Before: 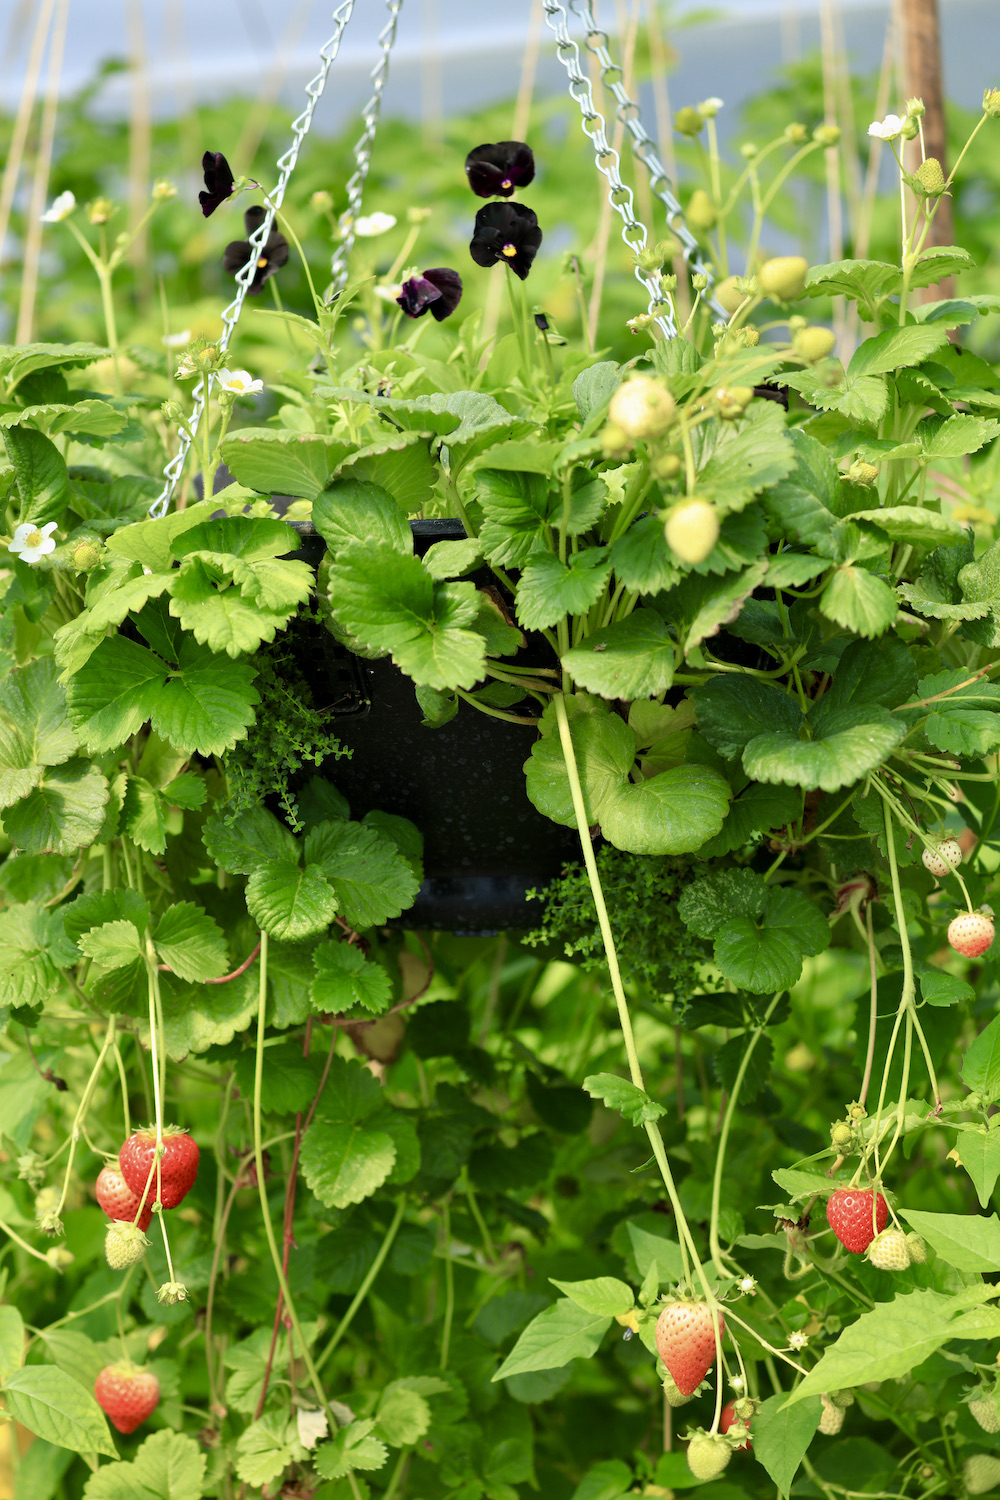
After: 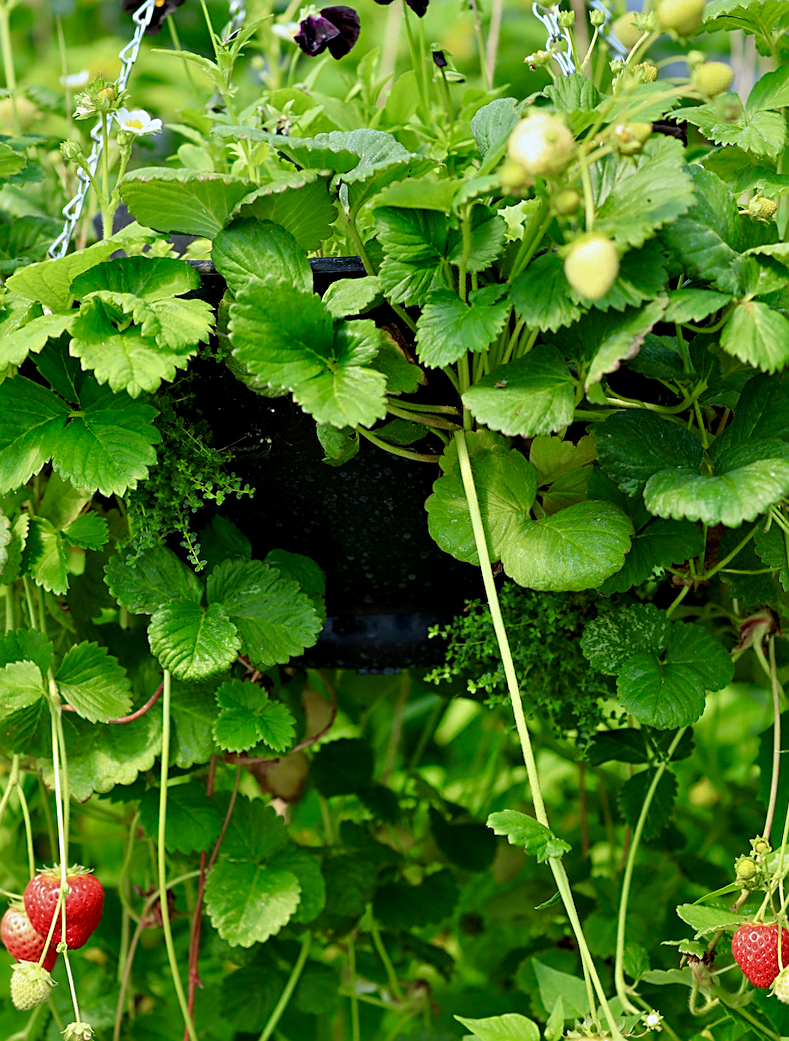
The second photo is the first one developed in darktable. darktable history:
sharpen: amount 0.6
tone equalizer: on, module defaults
crop: left 9.712%, top 16.928%, right 10.845%, bottom 12.332%
rotate and perspective: rotation -0.45°, automatic cropping original format, crop left 0.008, crop right 0.992, crop top 0.012, crop bottom 0.988
exposure: black level correction 0.001, exposure -0.2 EV, compensate highlight preservation false
contrast equalizer: octaves 7, y [[0.6 ×6], [0.55 ×6], [0 ×6], [0 ×6], [0 ×6]], mix 0.3
white balance: red 0.954, blue 1.079
